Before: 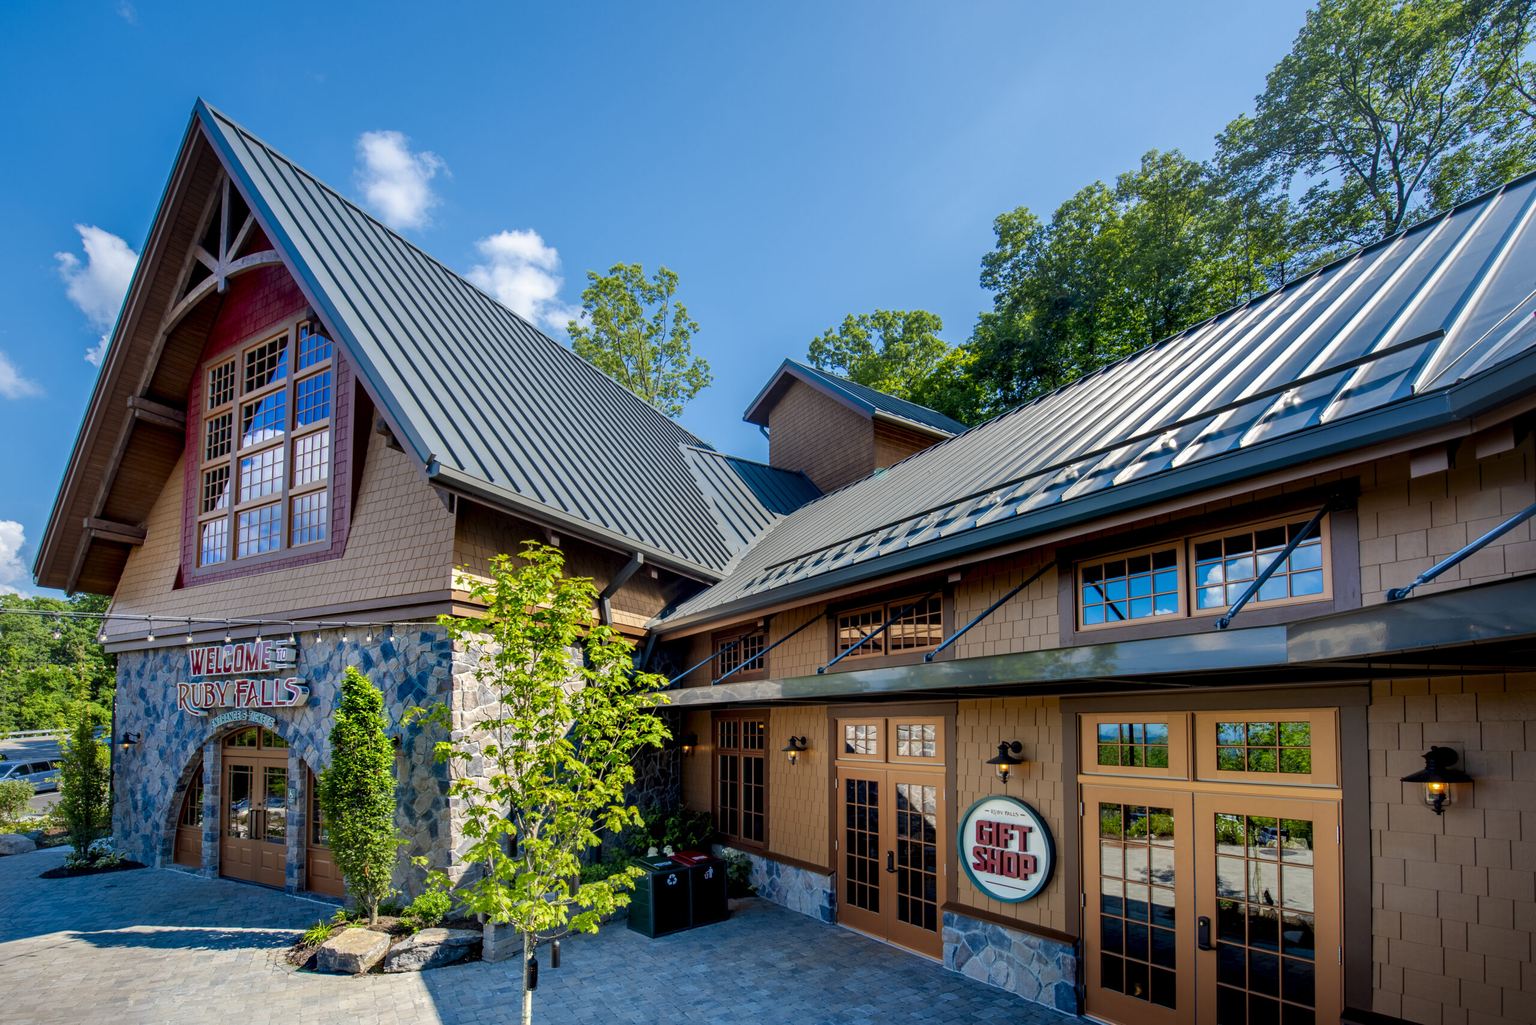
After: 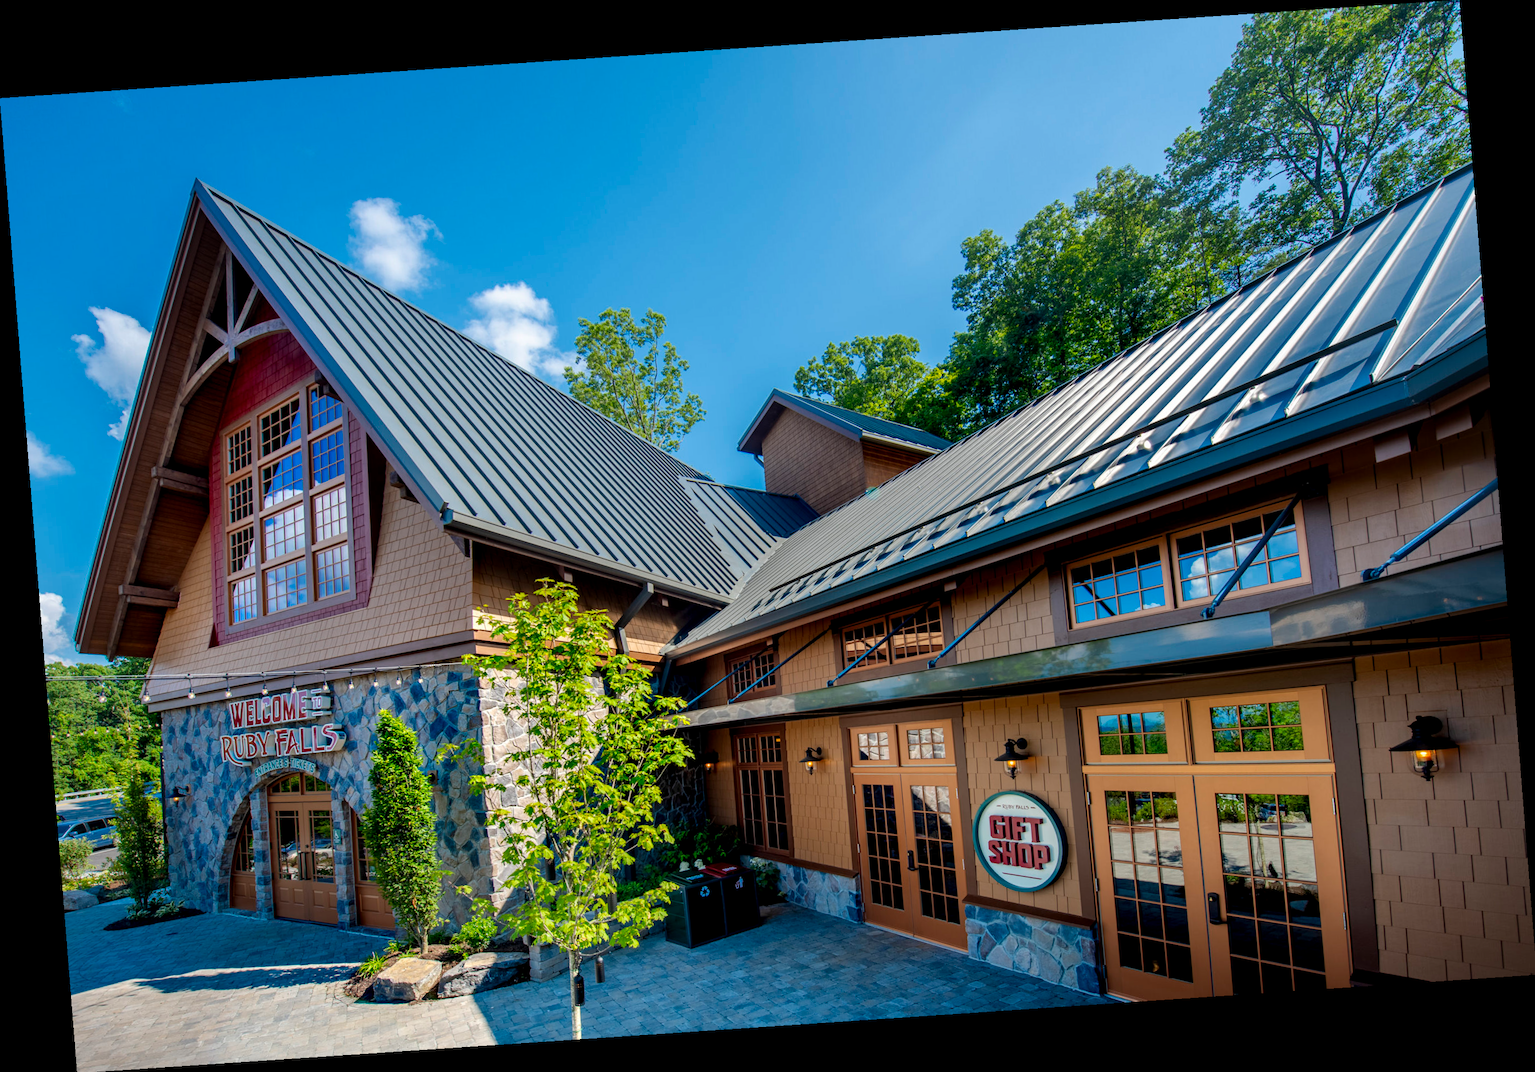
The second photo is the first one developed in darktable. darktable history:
rotate and perspective: rotation -4.2°, shear 0.006, automatic cropping off
local contrast: mode bilateral grid, contrast 15, coarseness 36, detail 105%, midtone range 0.2
